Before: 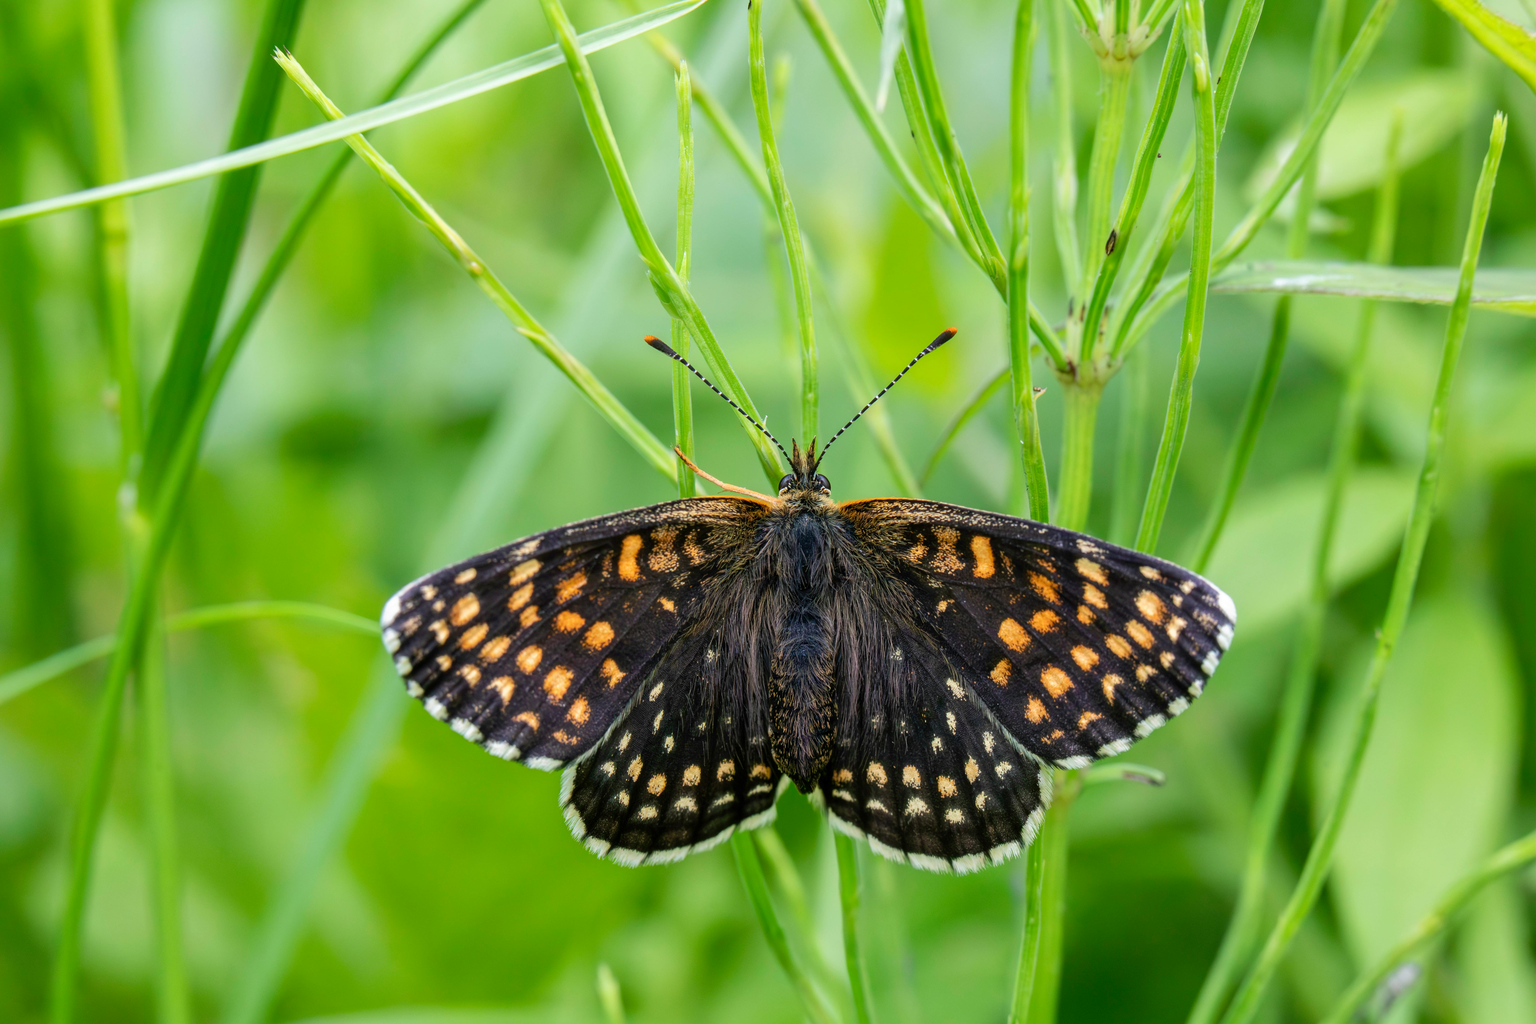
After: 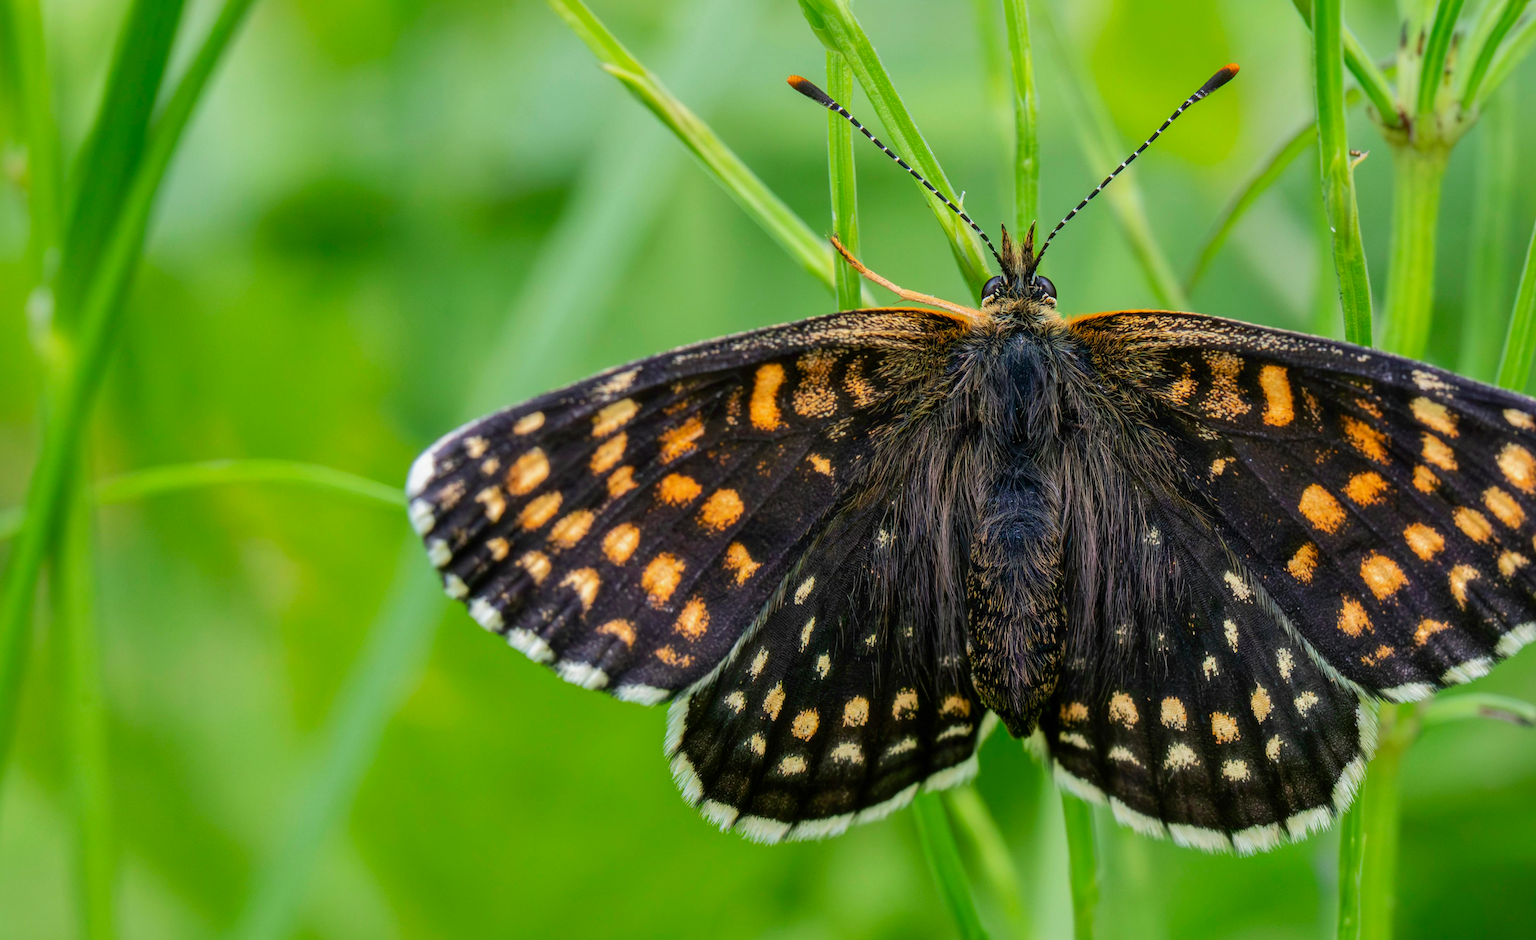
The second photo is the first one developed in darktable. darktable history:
shadows and highlights: shadows -20.48, white point adjustment -1.86, highlights -34.95
contrast brightness saturation: contrast 0.038, saturation 0.072
crop: left 6.513%, top 27.706%, right 24.298%, bottom 8.771%
